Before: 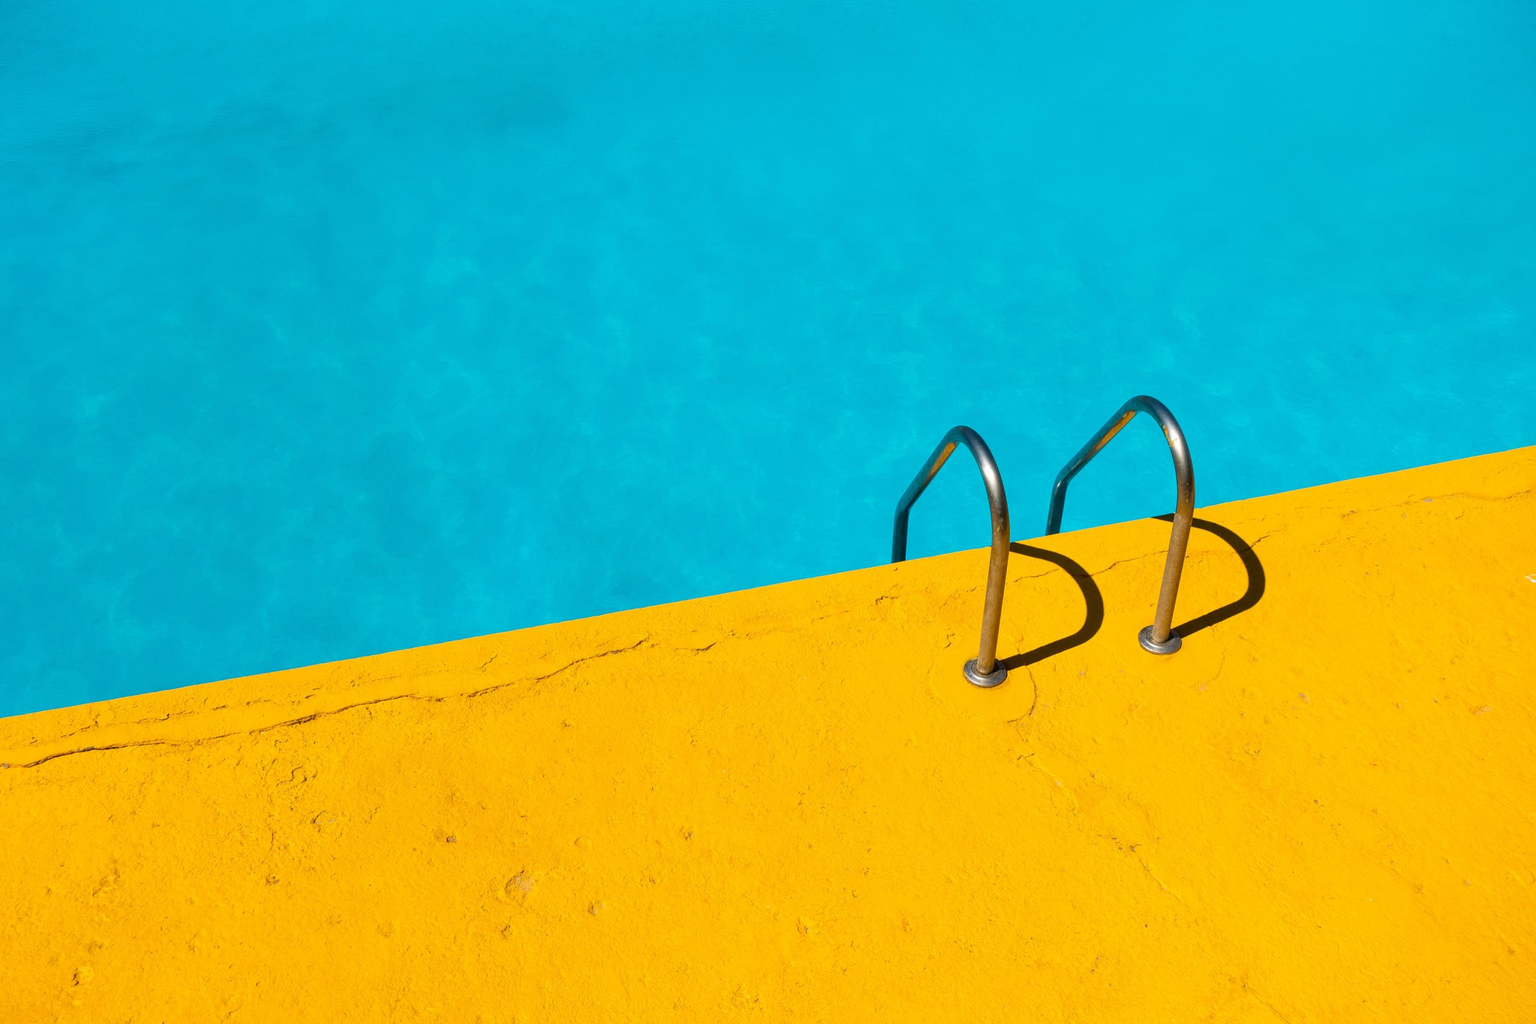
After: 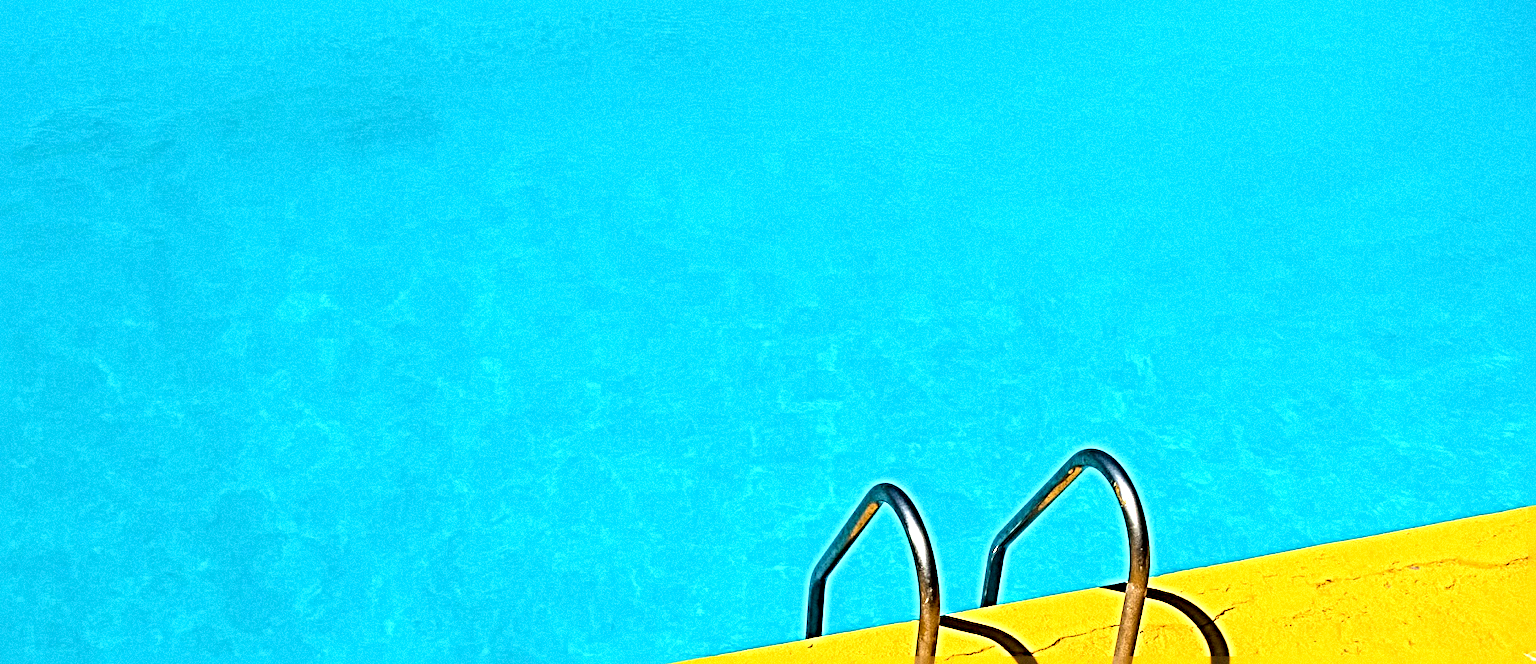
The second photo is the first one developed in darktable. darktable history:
exposure: black level correction 0, exposure 0.7 EV, compensate exposure bias true, compensate highlight preservation false
crop and rotate: left 11.812%, bottom 42.776%
sharpen: radius 6.3, amount 1.8, threshold 0
grain: mid-tones bias 0%
